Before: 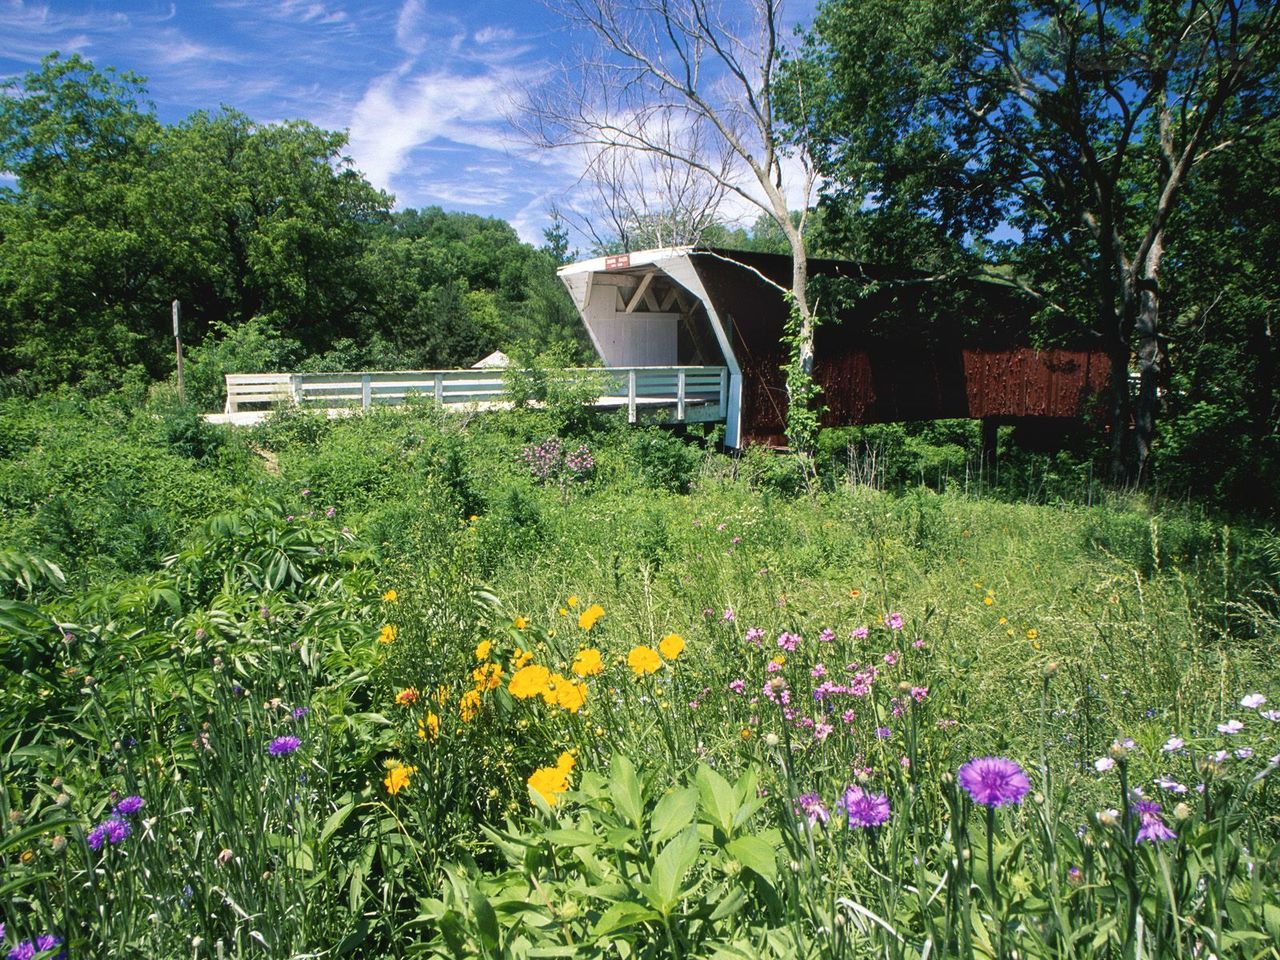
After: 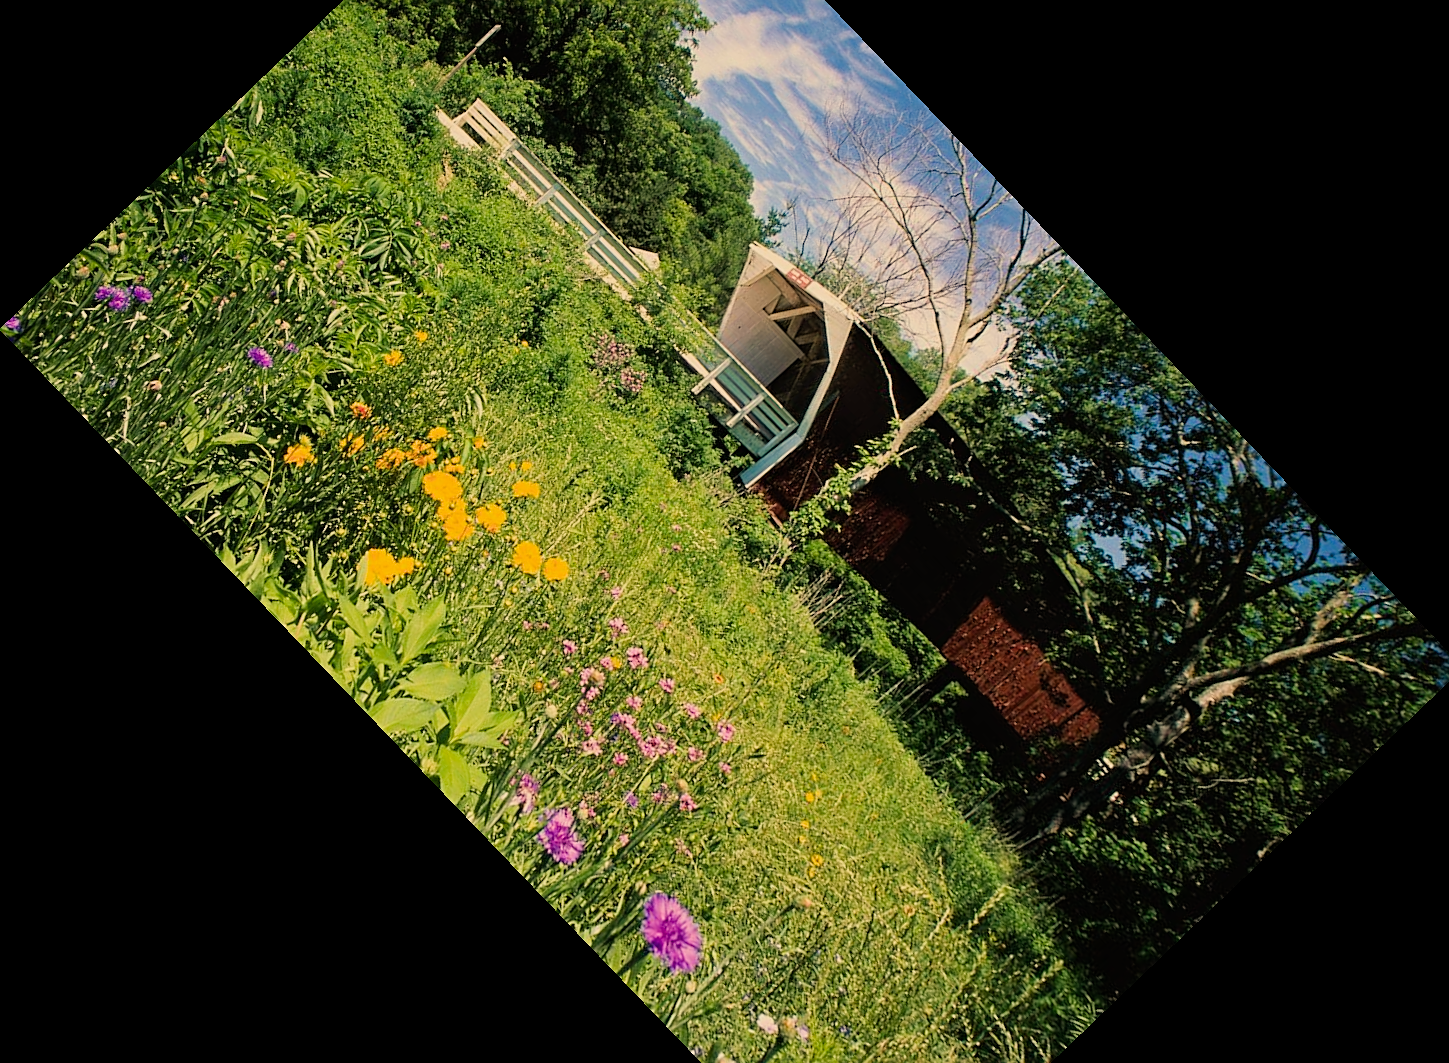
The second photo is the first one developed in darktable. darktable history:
sharpen: on, module defaults
color balance rgb: perceptual saturation grading › global saturation 10%, global vibrance 10%
crop and rotate: angle -46.26°, top 16.234%, right 0.912%, bottom 11.704%
white balance: red 1.138, green 0.996, blue 0.812
rotate and perspective: rotation 1.69°, lens shift (vertical) -0.023, lens shift (horizontal) -0.291, crop left 0.025, crop right 0.988, crop top 0.092, crop bottom 0.842
haze removal: compatibility mode true, adaptive false
filmic rgb: hardness 4.17
